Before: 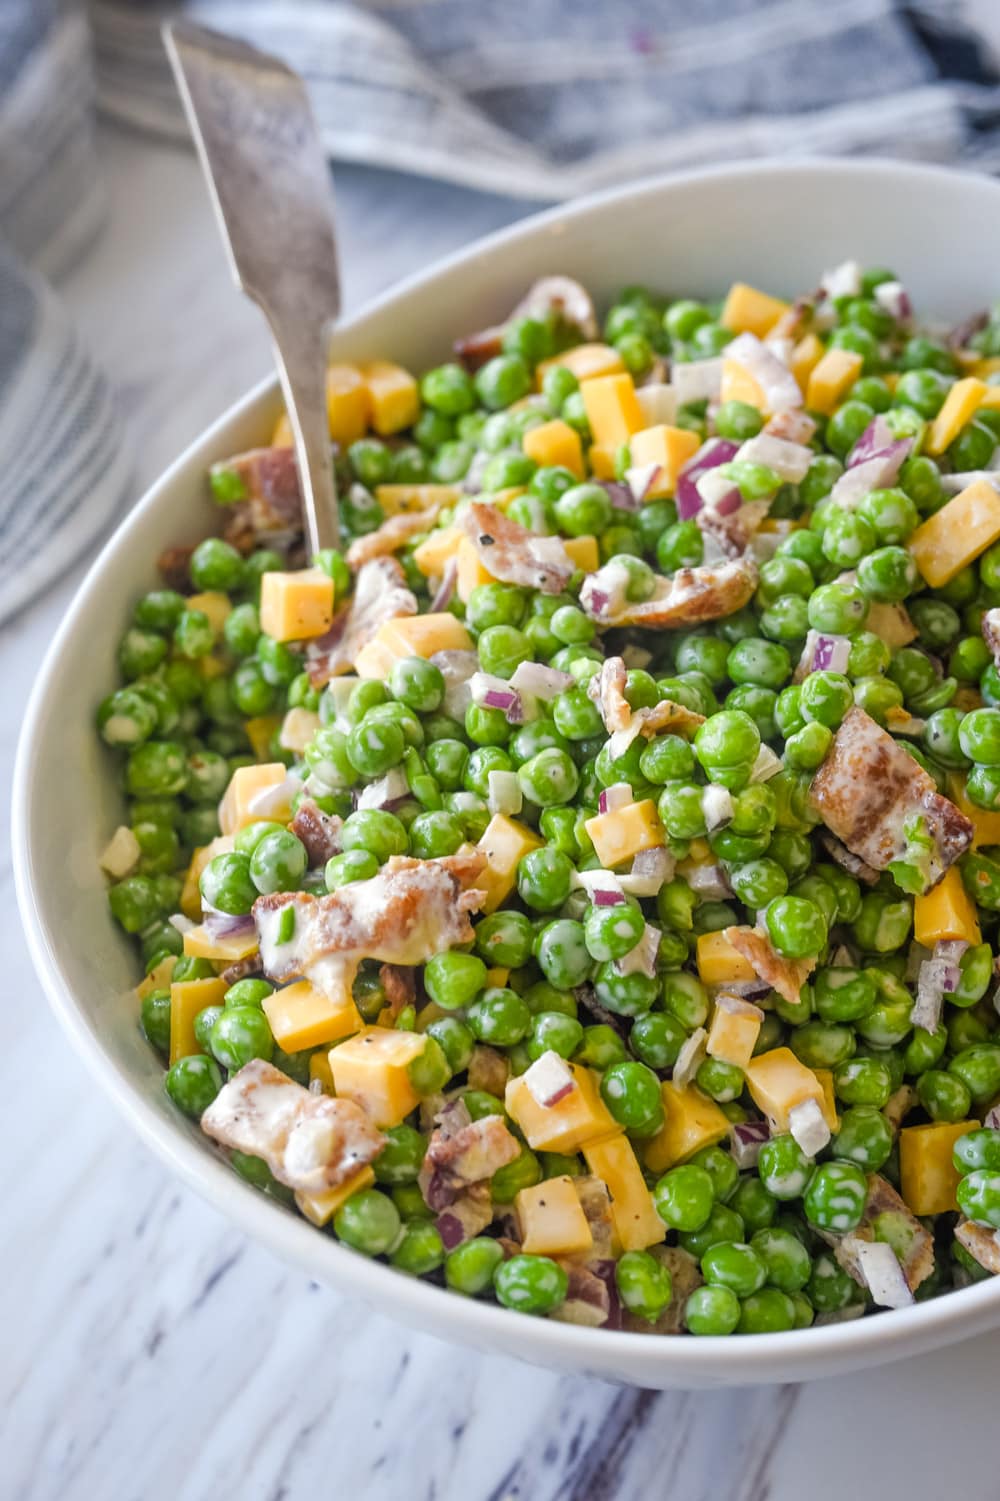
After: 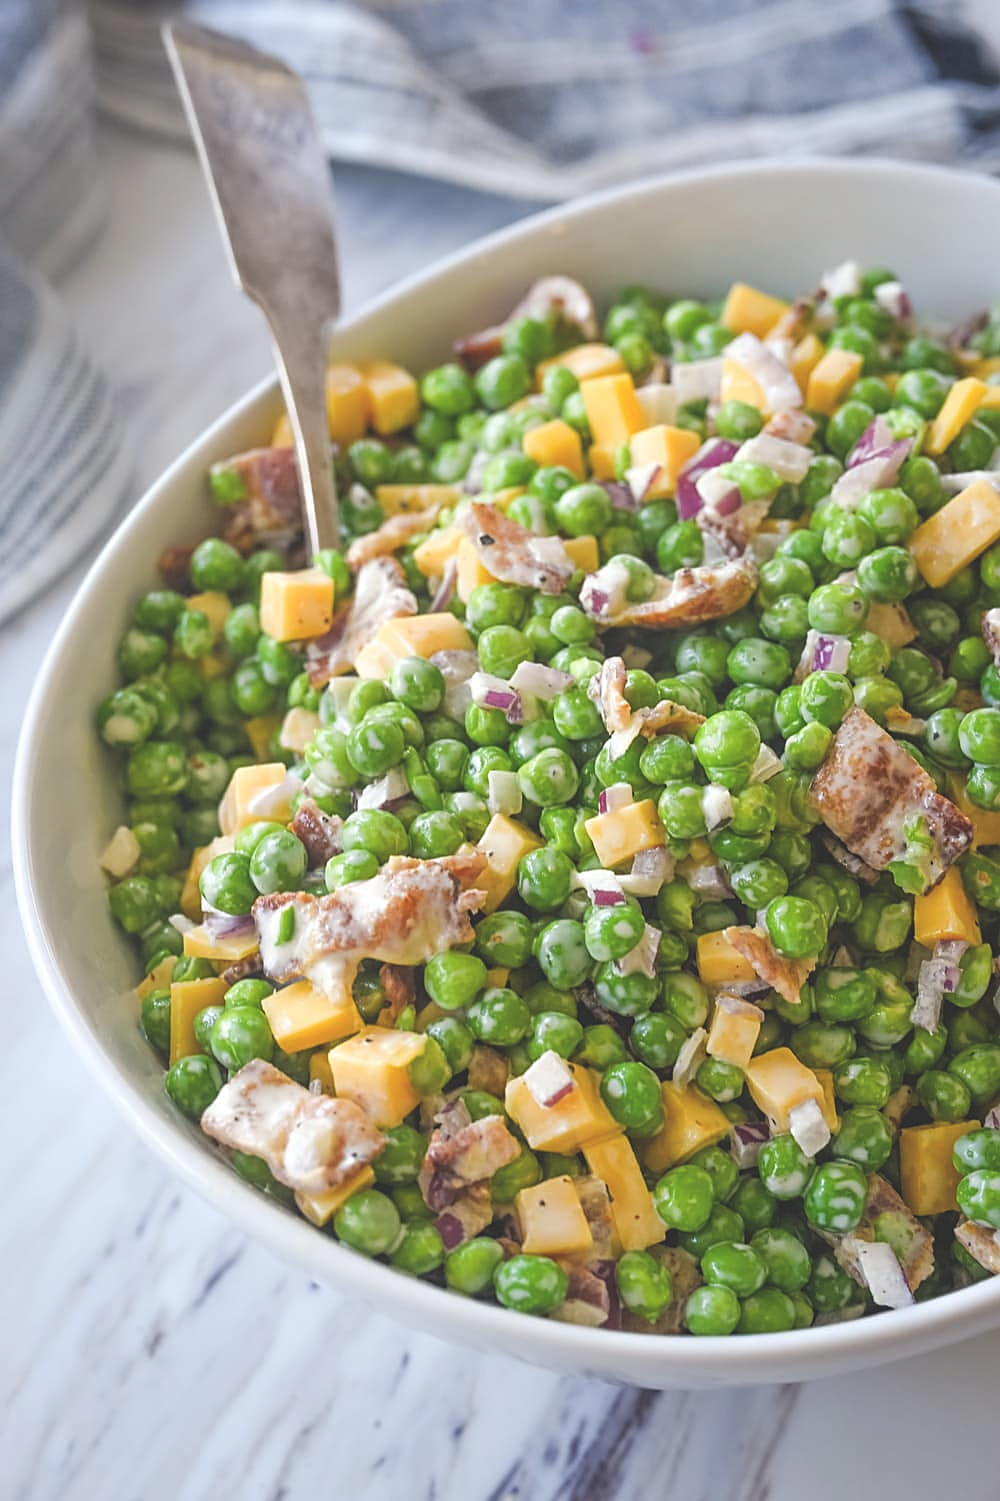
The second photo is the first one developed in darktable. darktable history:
sharpen: on, module defaults
exposure: black level correction -0.027, compensate exposure bias true, compensate highlight preservation false
